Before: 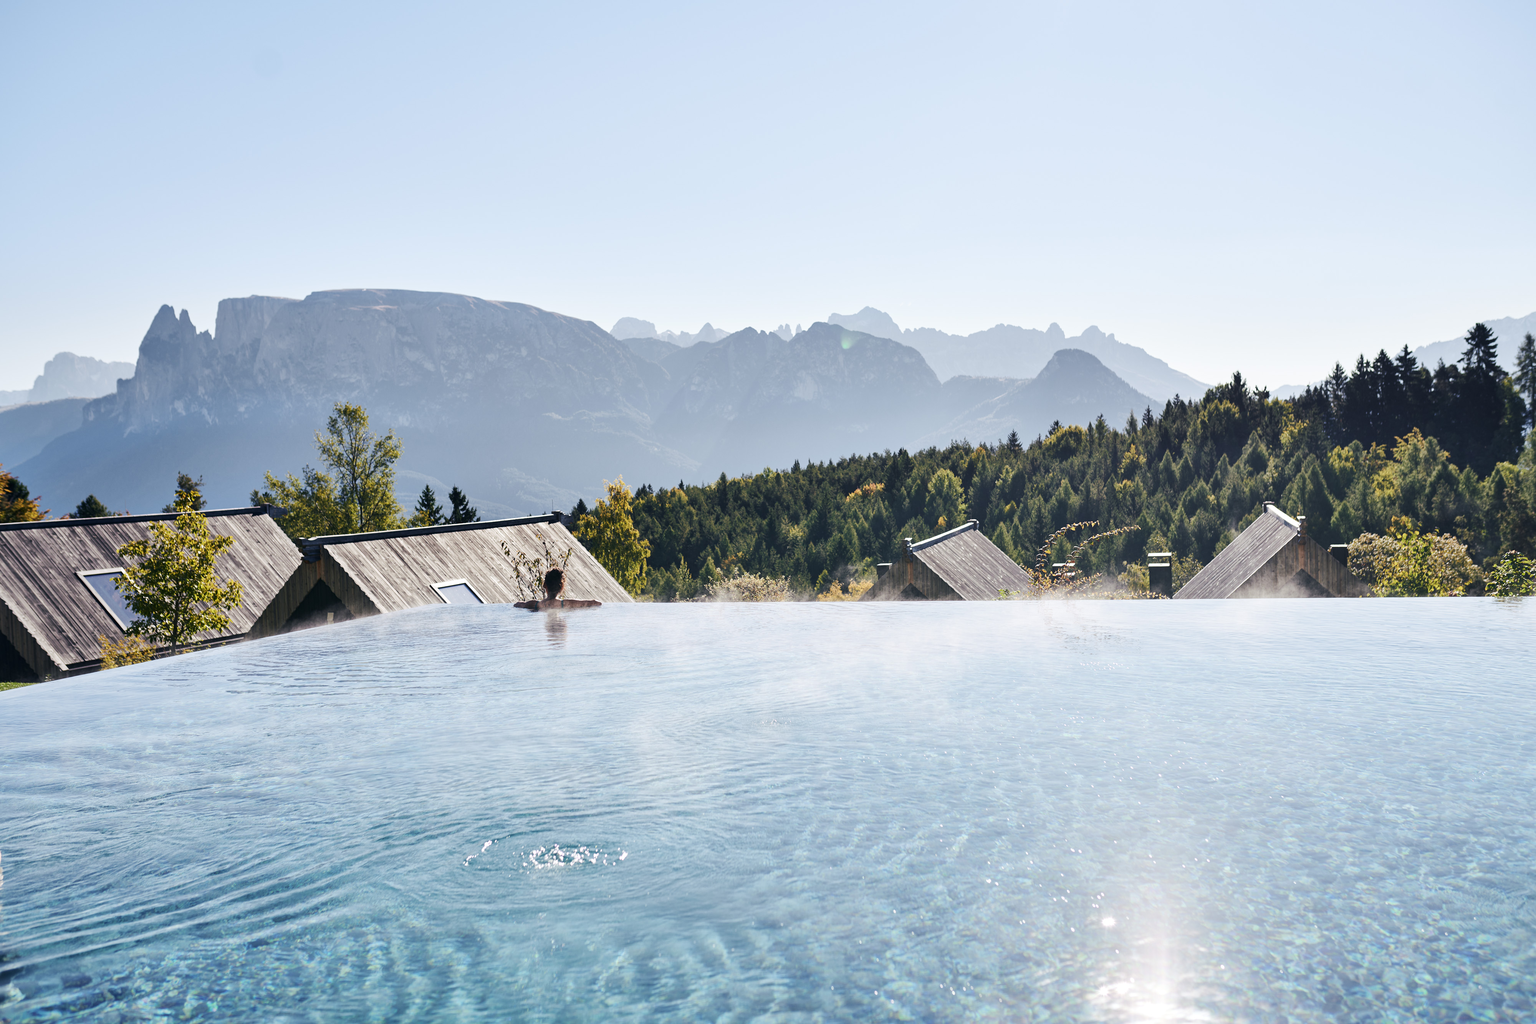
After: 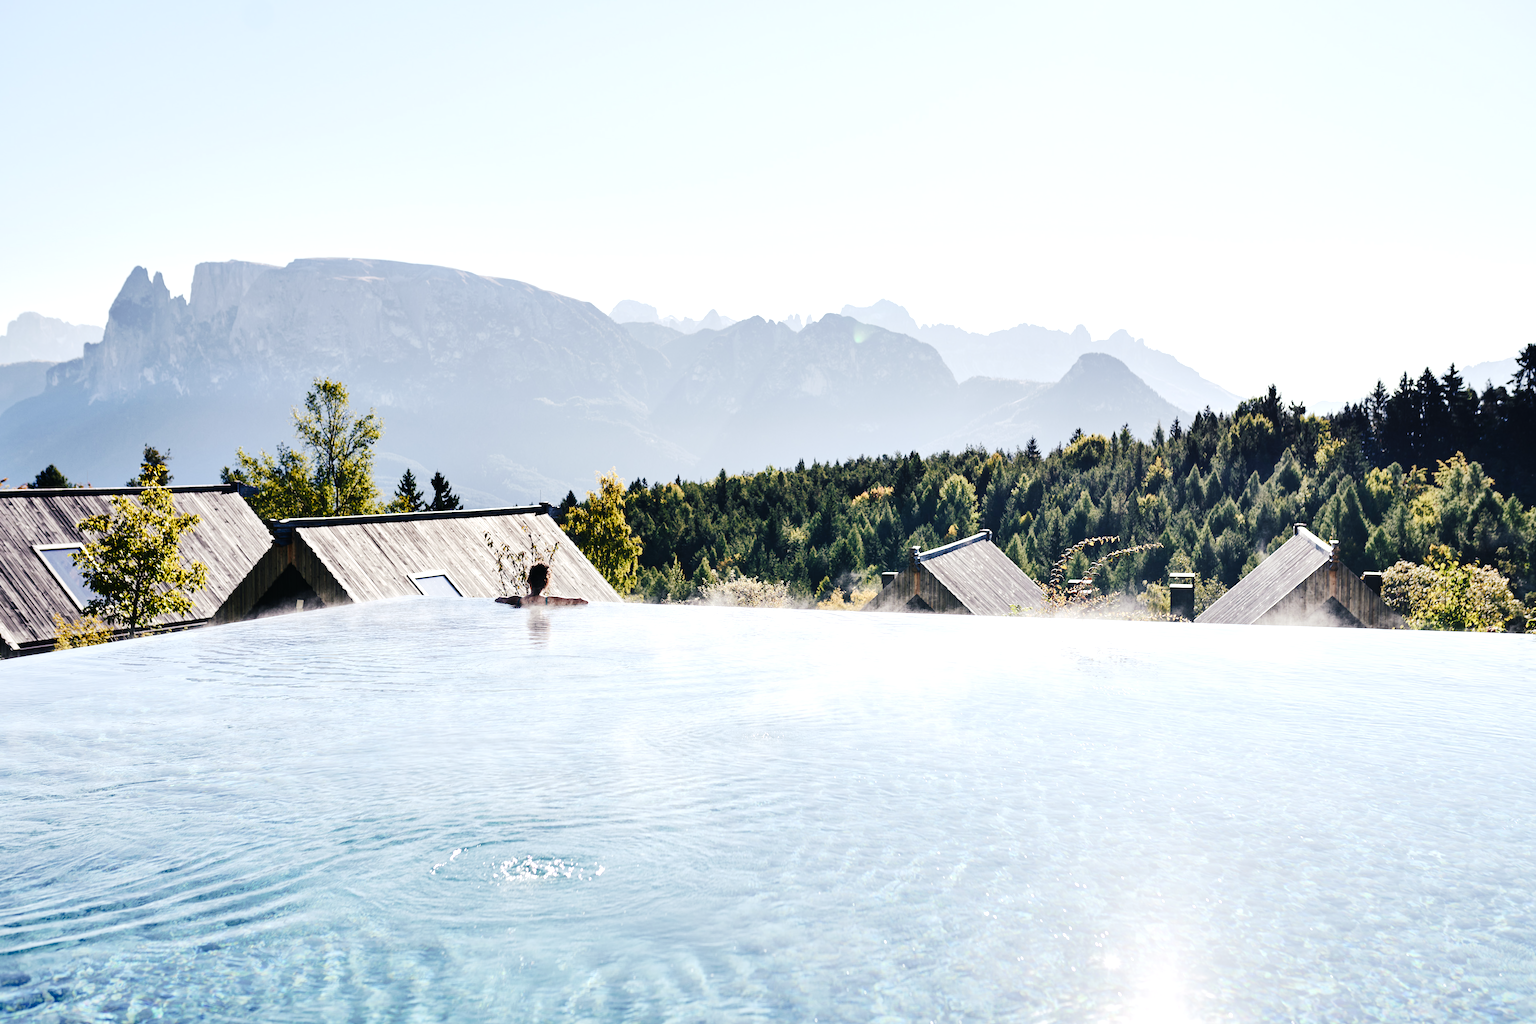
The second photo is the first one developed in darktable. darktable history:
tone equalizer: -8 EV -0.417 EV, -7 EV -0.389 EV, -6 EV -0.333 EV, -5 EV -0.222 EV, -3 EV 0.222 EV, -2 EV 0.333 EV, -1 EV 0.389 EV, +0 EV 0.417 EV, edges refinement/feathering 500, mask exposure compensation -1.57 EV, preserve details no
crop and rotate: angle -2.38°
tone curve: curves: ch0 [(0, 0) (0.003, 0.002) (0.011, 0.007) (0.025, 0.014) (0.044, 0.023) (0.069, 0.033) (0.1, 0.052) (0.136, 0.081) (0.177, 0.134) (0.224, 0.205) (0.277, 0.296) (0.335, 0.401) (0.399, 0.501) (0.468, 0.589) (0.543, 0.658) (0.623, 0.738) (0.709, 0.804) (0.801, 0.871) (0.898, 0.93) (1, 1)], preserve colors none
